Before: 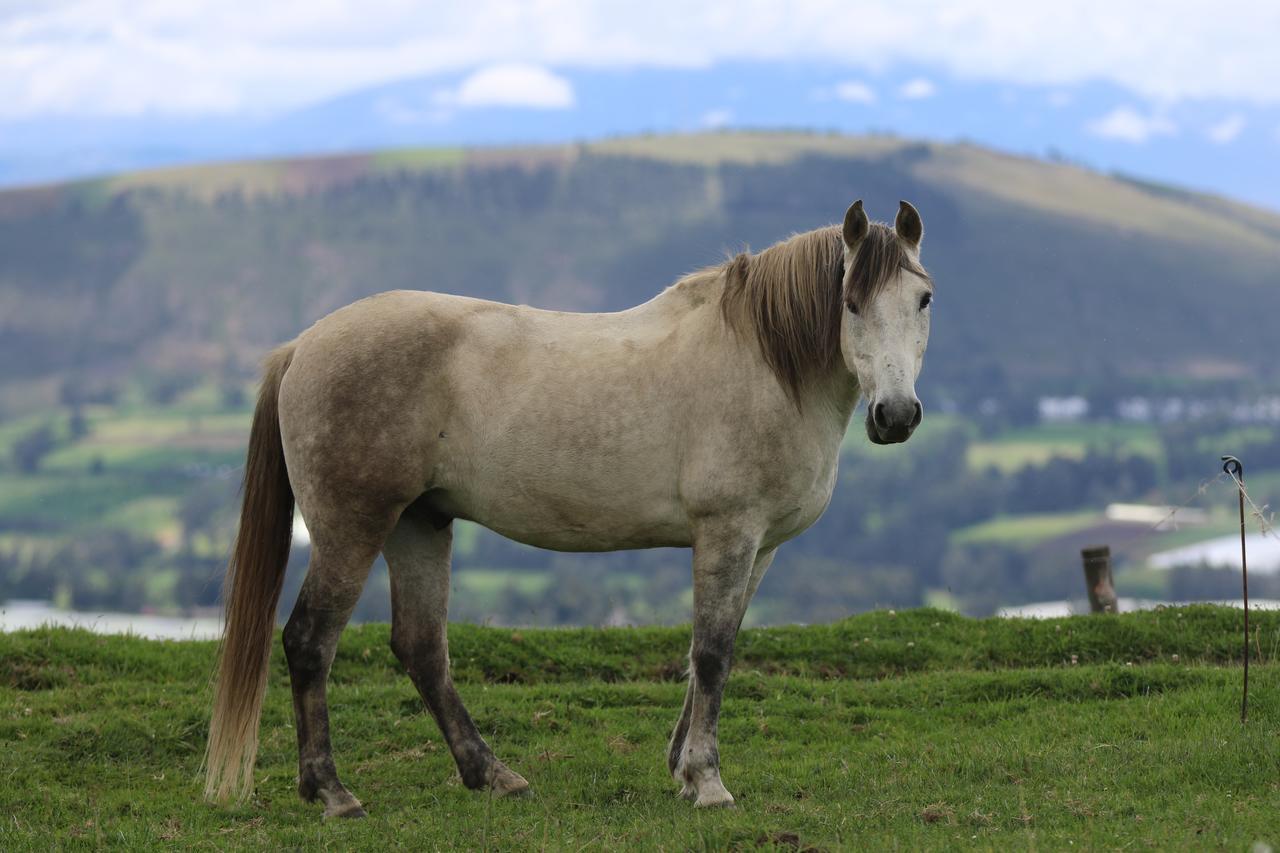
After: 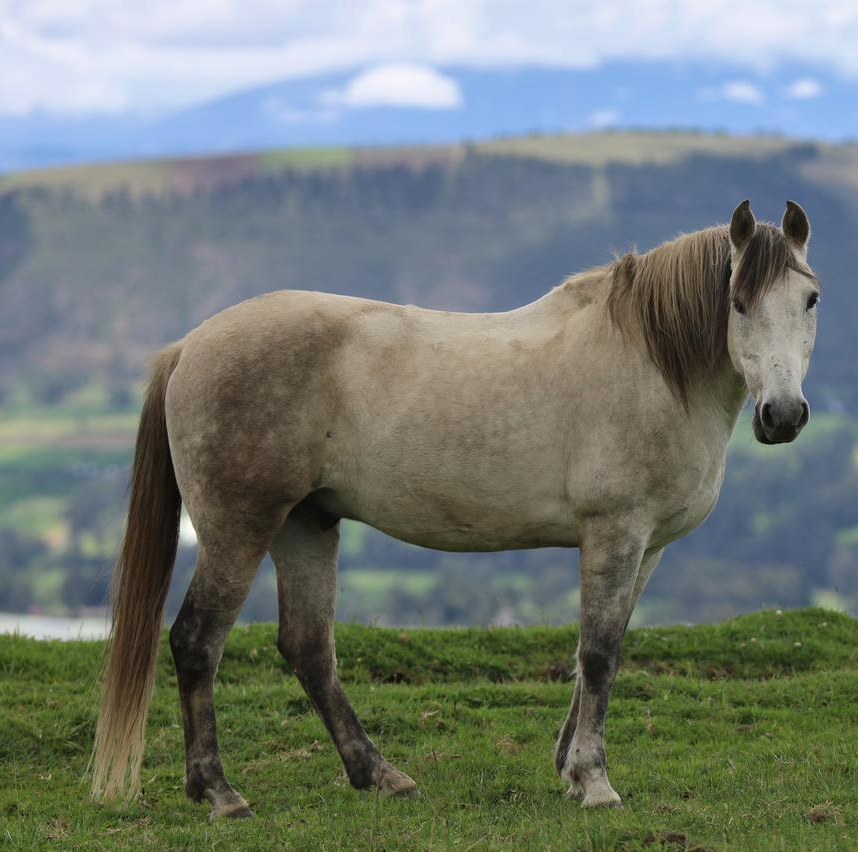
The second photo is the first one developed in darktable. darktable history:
crop and rotate: left 8.841%, right 24.108%
tone equalizer: on, module defaults
shadows and highlights: shadows 40.17, highlights -53.52, low approximation 0.01, soften with gaussian
